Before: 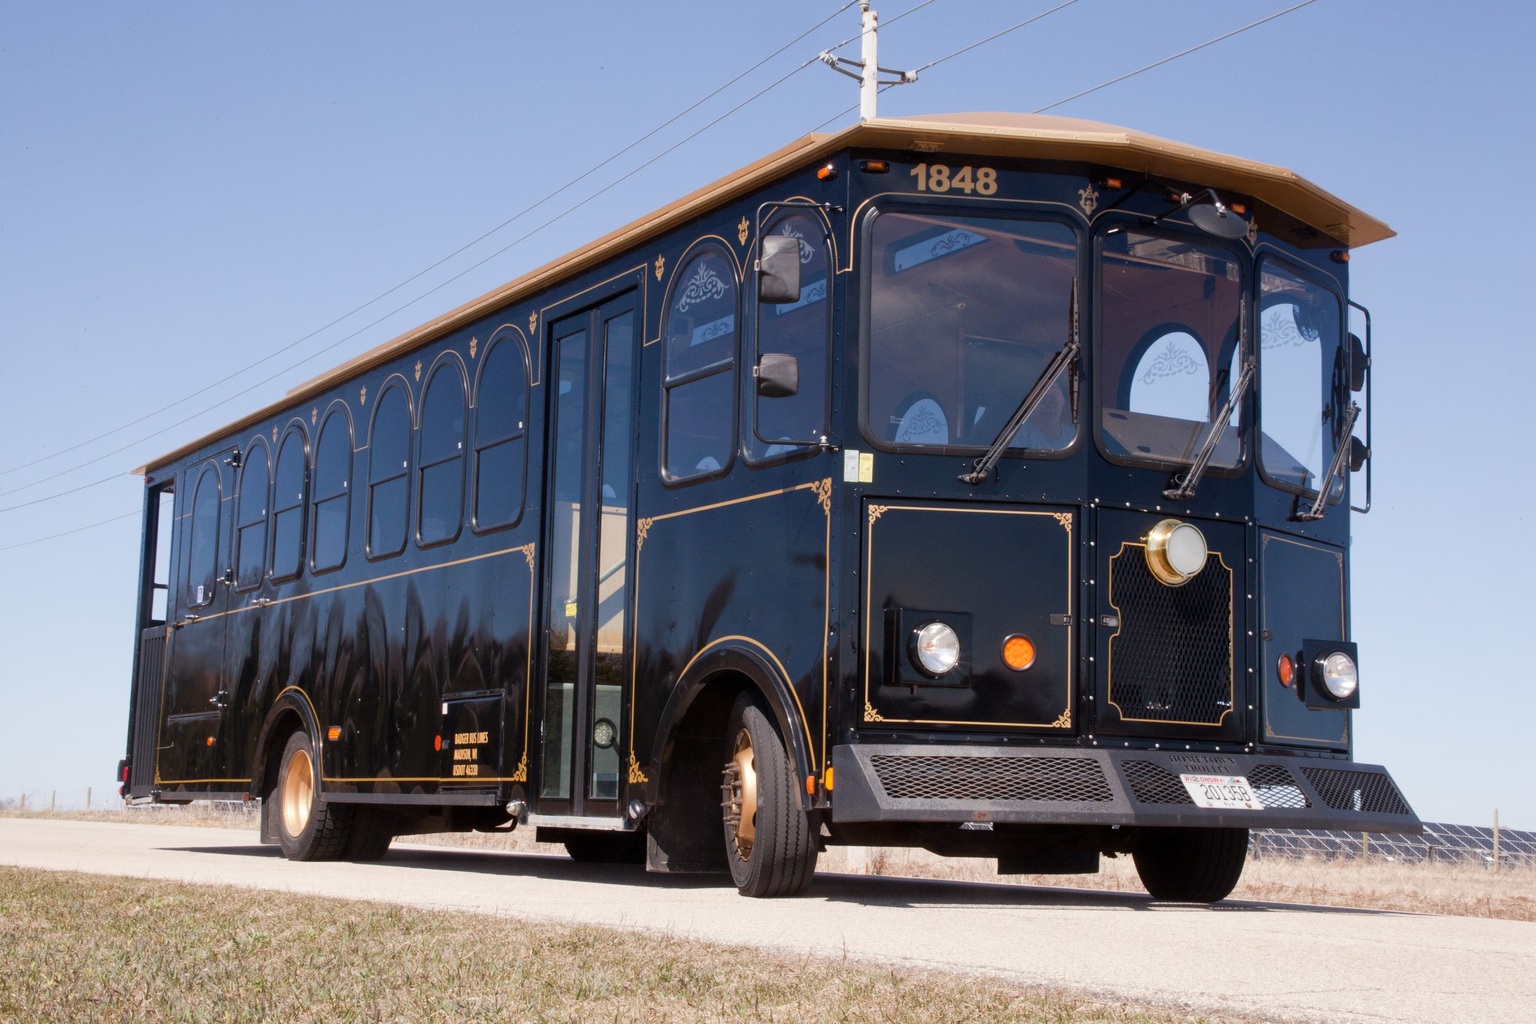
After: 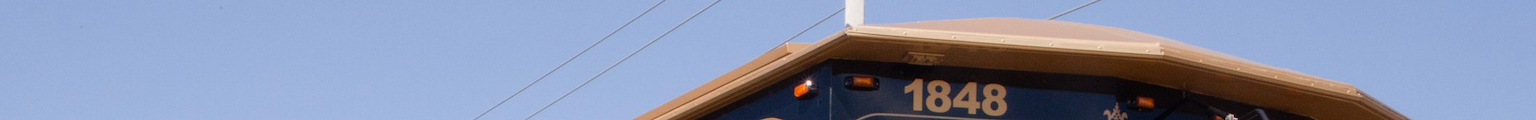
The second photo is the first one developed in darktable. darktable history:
crop and rotate: left 9.644%, top 9.491%, right 6.021%, bottom 80.509%
contrast brightness saturation: contrast -0.02, brightness -0.01, saturation 0.03
